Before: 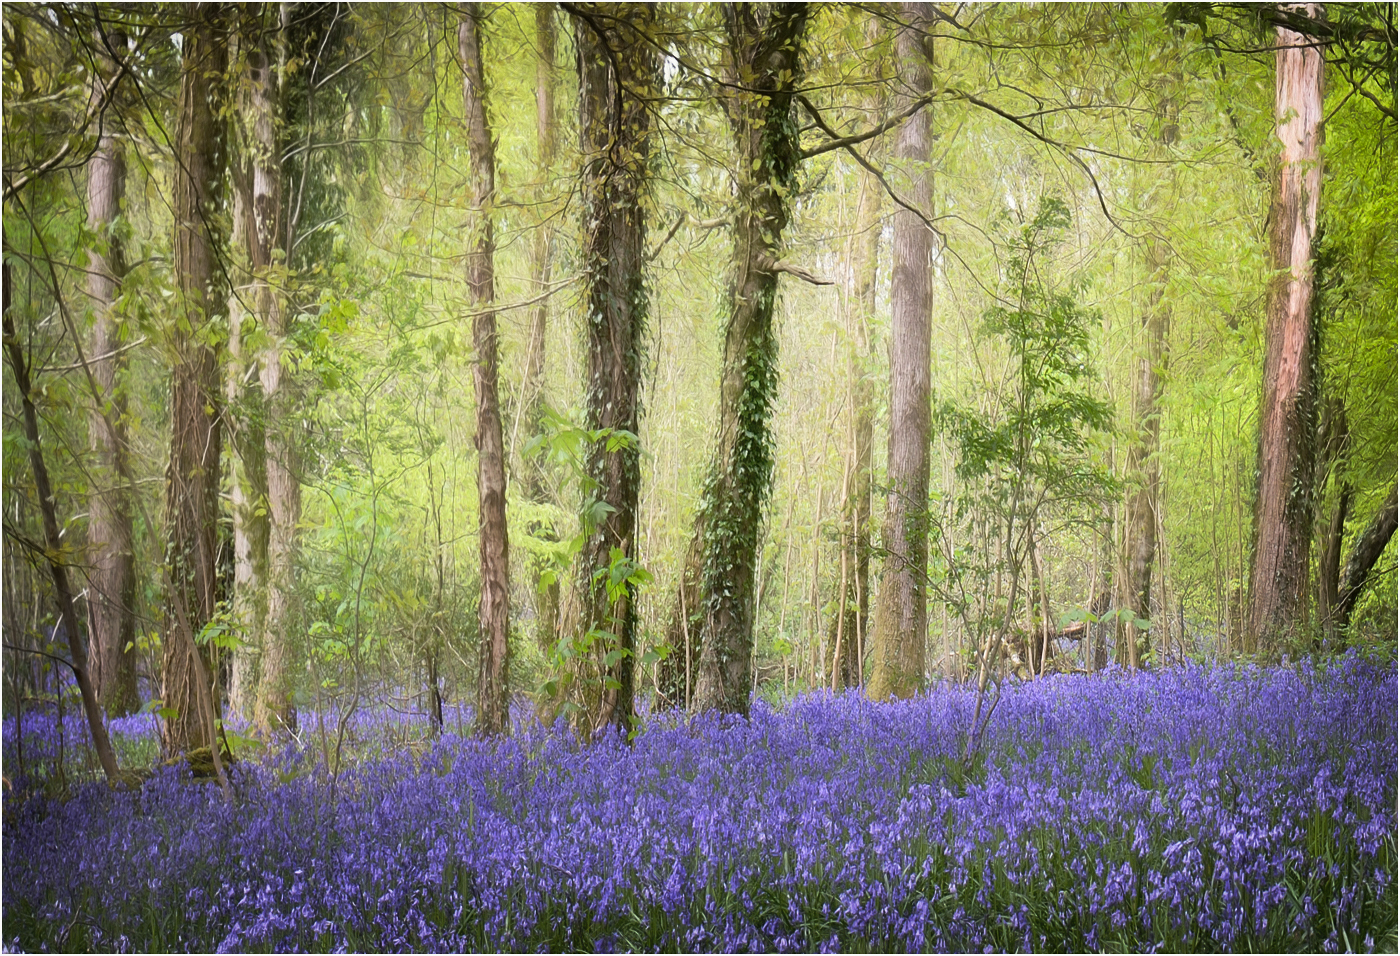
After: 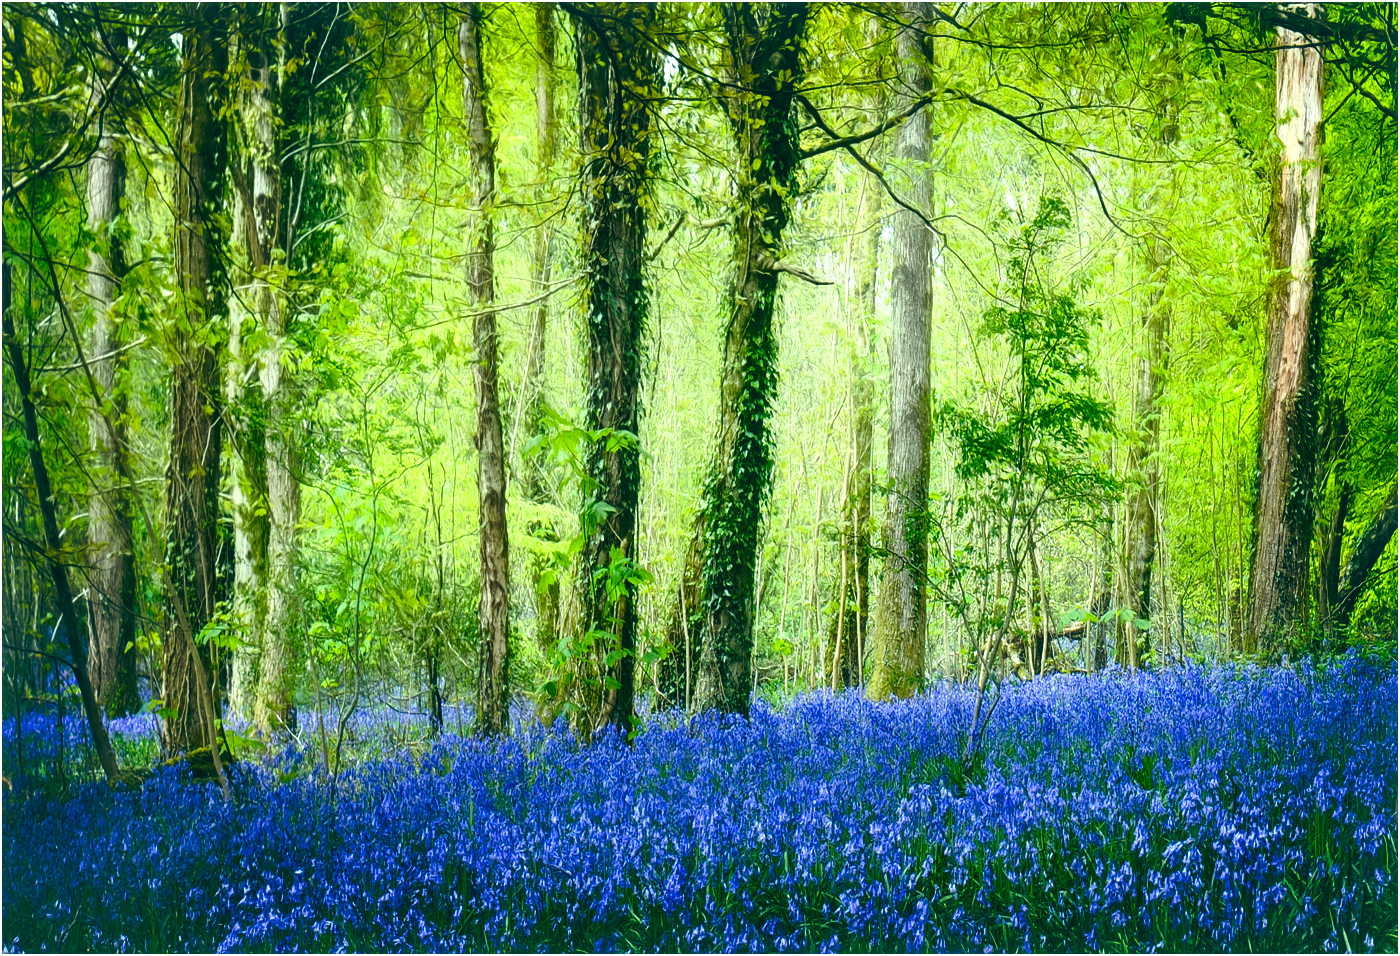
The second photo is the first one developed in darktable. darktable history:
base curve: curves: ch0 [(0, 0) (0.073, 0.04) (0.157, 0.139) (0.492, 0.492) (0.758, 0.758) (1, 1)], preserve colors none
color correction: highlights a* -19.48, highlights b* 9.8, shadows a* -19.99, shadows b* -10.27
local contrast: on, module defaults
color balance rgb: shadows lift › chroma 1.004%, shadows lift › hue 242.23°, linear chroma grading › shadows 19.379%, linear chroma grading › highlights 4.532%, linear chroma grading › mid-tones 9.981%, perceptual saturation grading › global saturation 20.246%, perceptual saturation grading › highlights -19.832%, perceptual saturation grading › shadows 29.767%, perceptual brilliance grading › highlights 13.87%, perceptual brilliance grading › shadows -18.583%
